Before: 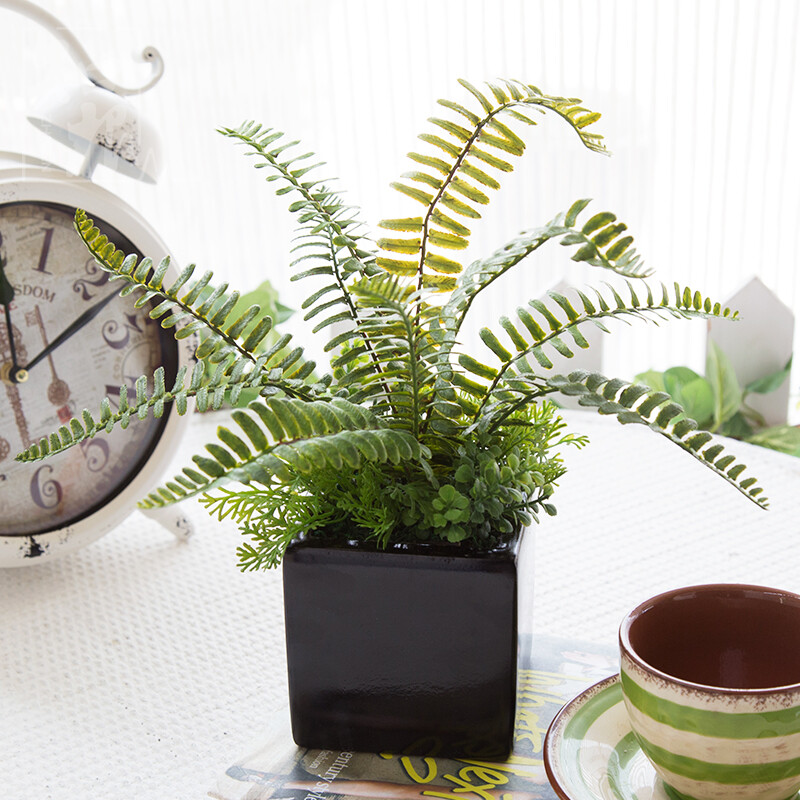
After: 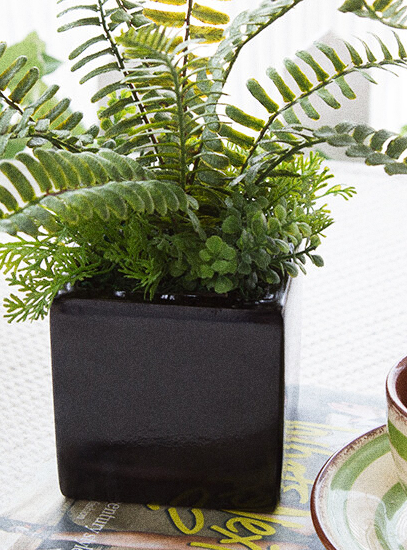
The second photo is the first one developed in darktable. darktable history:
crop and rotate: left 29.237%, top 31.152%, right 19.807%
grain: coarseness 0.09 ISO, strength 40%
